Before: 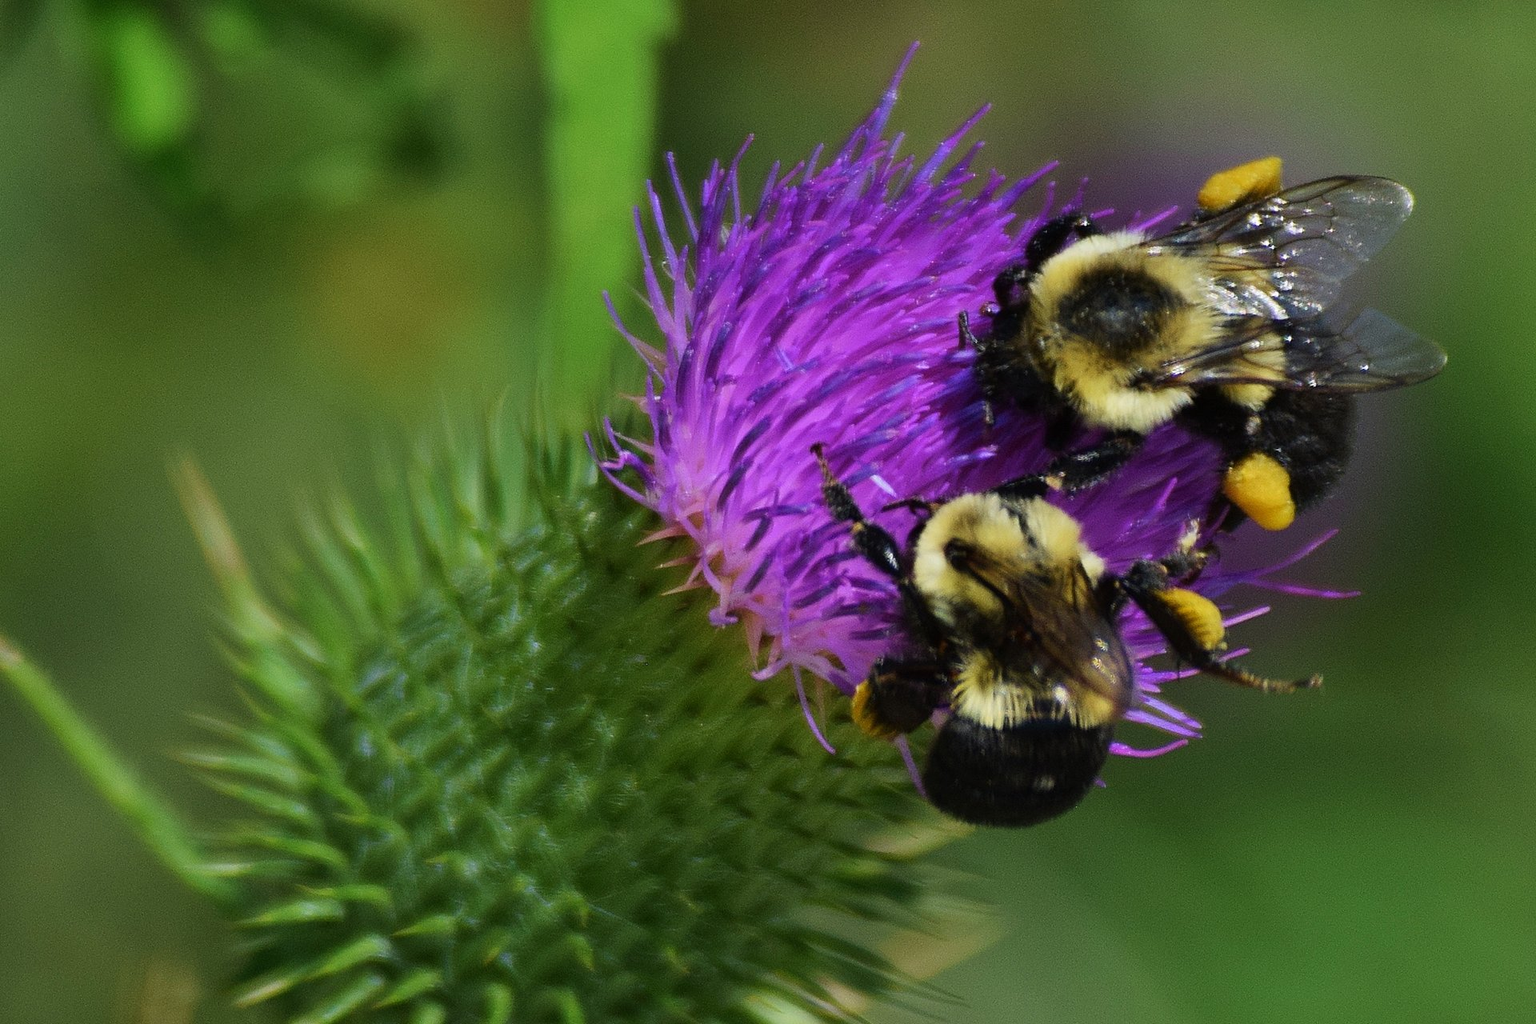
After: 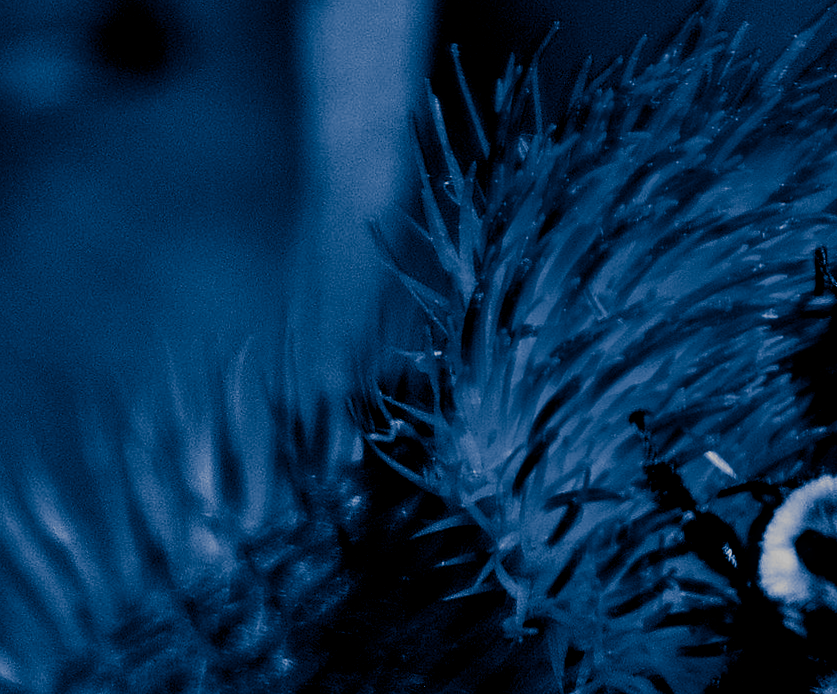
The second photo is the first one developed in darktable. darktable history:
crop: left 20.248%, top 10.86%, right 35.675%, bottom 34.321%
rotate and perspective: rotation 0.174°, lens shift (vertical) 0.013, lens shift (horizontal) 0.019, shear 0.001, automatic cropping original format, crop left 0.007, crop right 0.991, crop top 0.016, crop bottom 0.997
exposure: black level correction 0.009, exposure -0.637 EV, compensate highlight preservation false
split-toning: shadows › hue 226.8°, shadows › saturation 1, highlights › saturation 0, balance -61.41
monochrome: a 30.25, b 92.03
local contrast: on, module defaults
white balance: red 1.029, blue 0.92
filmic rgb: black relative exposure -5.42 EV, white relative exposure 2.85 EV, dynamic range scaling -37.73%, hardness 4, contrast 1.605, highlights saturation mix -0.93%
